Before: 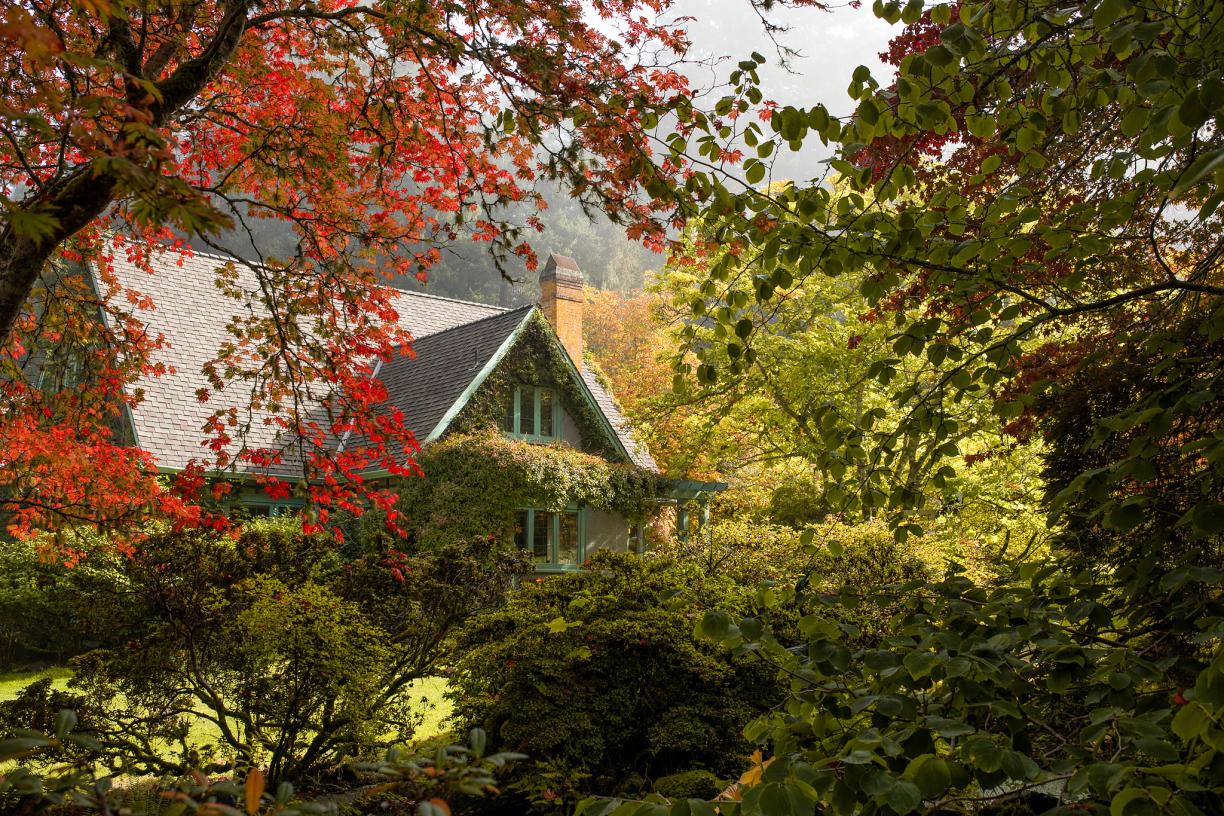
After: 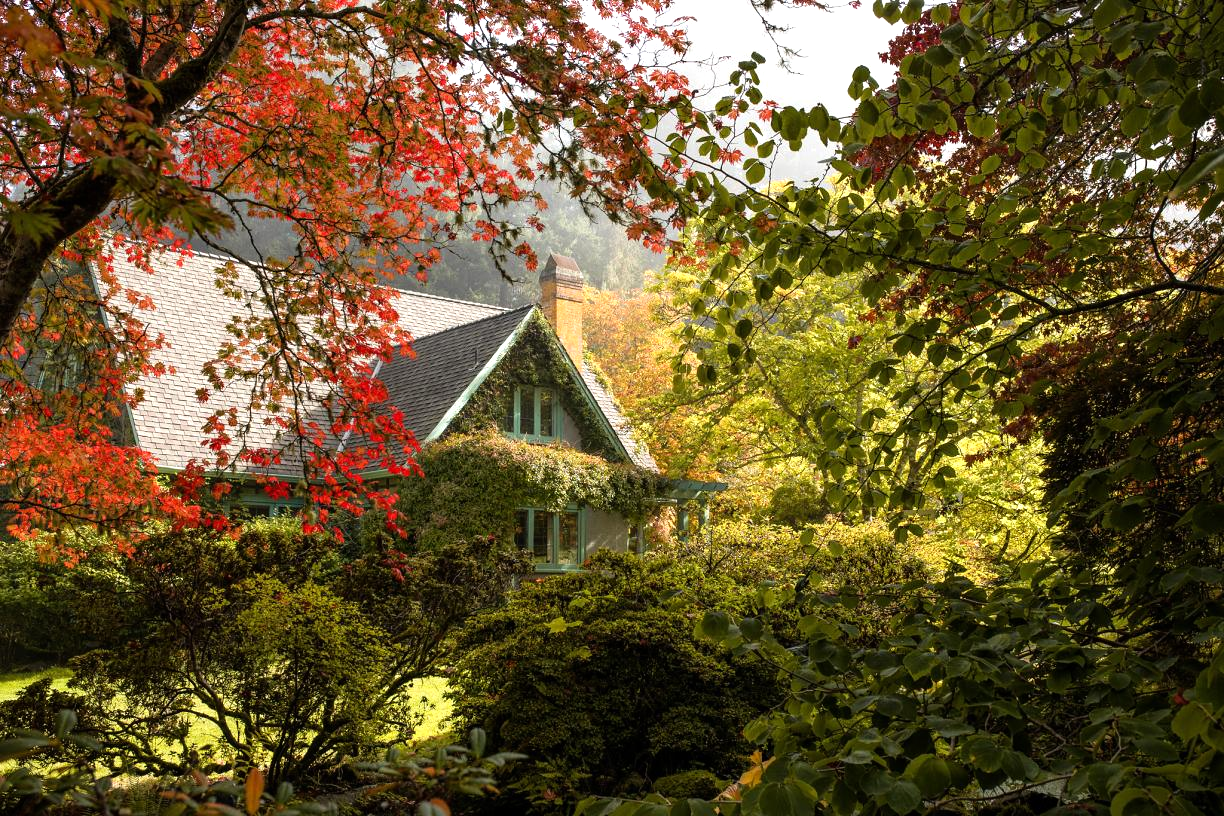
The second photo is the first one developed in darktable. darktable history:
tone equalizer: -8 EV -0.392 EV, -7 EV -0.408 EV, -6 EV -0.301 EV, -5 EV -0.204 EV, -3 EV 0.236 EV, -2 EV 0.325 EV, -1 EV 0.381 EV, +0 EV 0.409 EV
